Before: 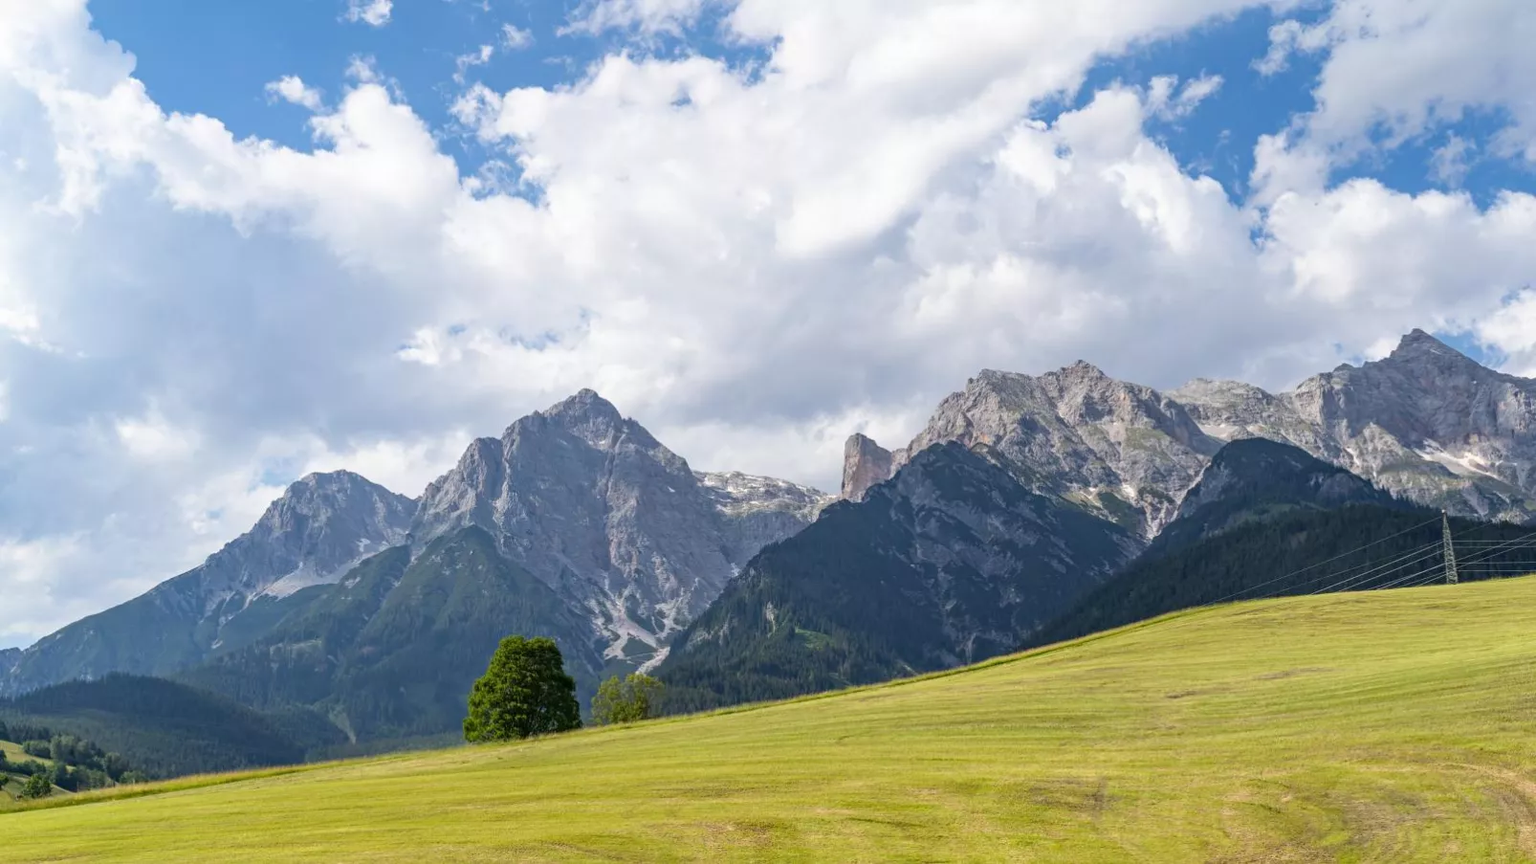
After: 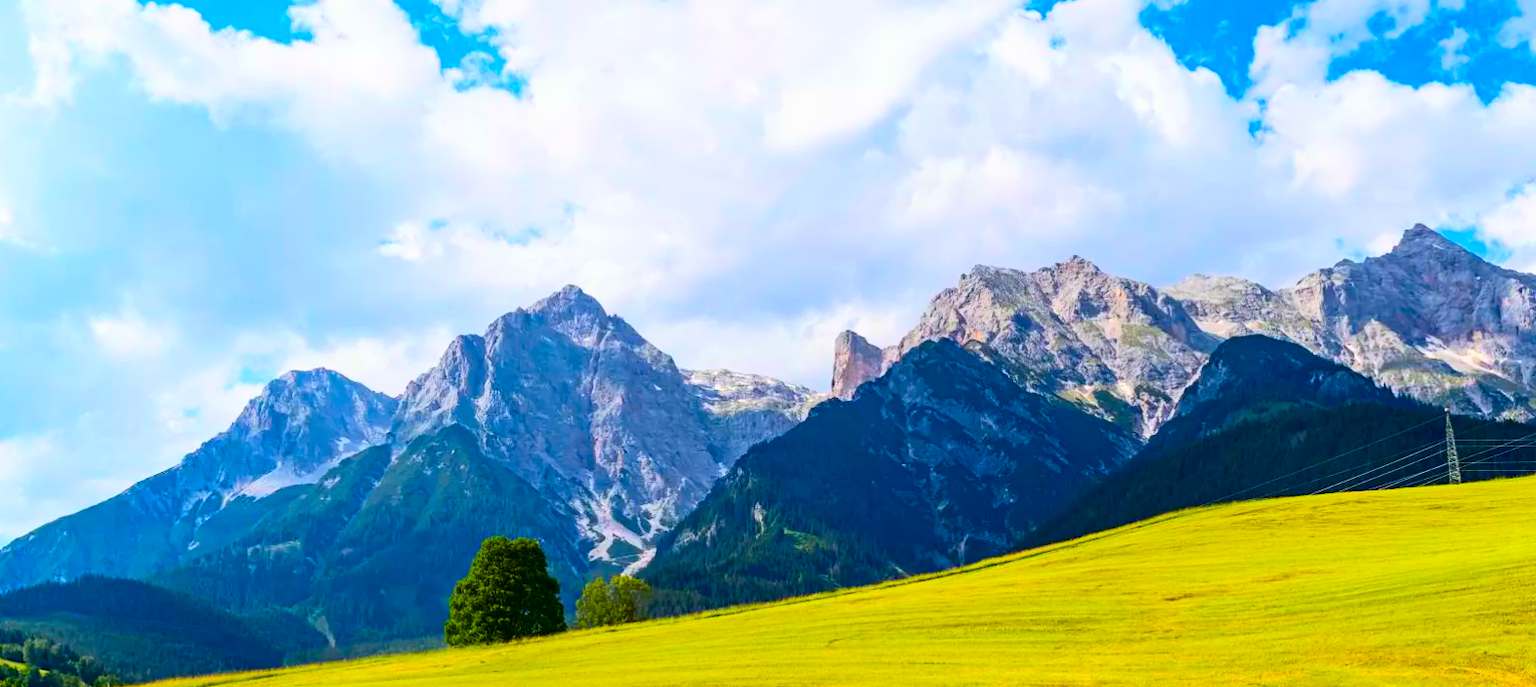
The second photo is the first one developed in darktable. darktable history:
crop and rotate: left 1.816%, top 12.814%, right 0.251%, bottom 9.184%
tone curve: curves: ch0 [(0, 0) (0.003, 0.014) (0.011, 0.019) (0.025, 0.026) (0.044, 0.037) (0.069, 0.053) (0.1, 0.083) (0.136, 0.121) (0.177, 0.163) (0.224, 0.22) (0.277, 0.281) (0.335, 0.354) (0.399, 0.436) (0.468, 0.526) (0.543, 0.612) (0.623, 0.706) (0.709, 0.79) (0.801, 0.858) (0.898, 0.925) (1, 1)], color space Lab, independent channels, preserve colors none
contrast brightness saturation: contrast 0.178, saturation 0.296
color balance rgb: perceptual saturation grading › global saturation 31.127%, global vibrance 59.818%
